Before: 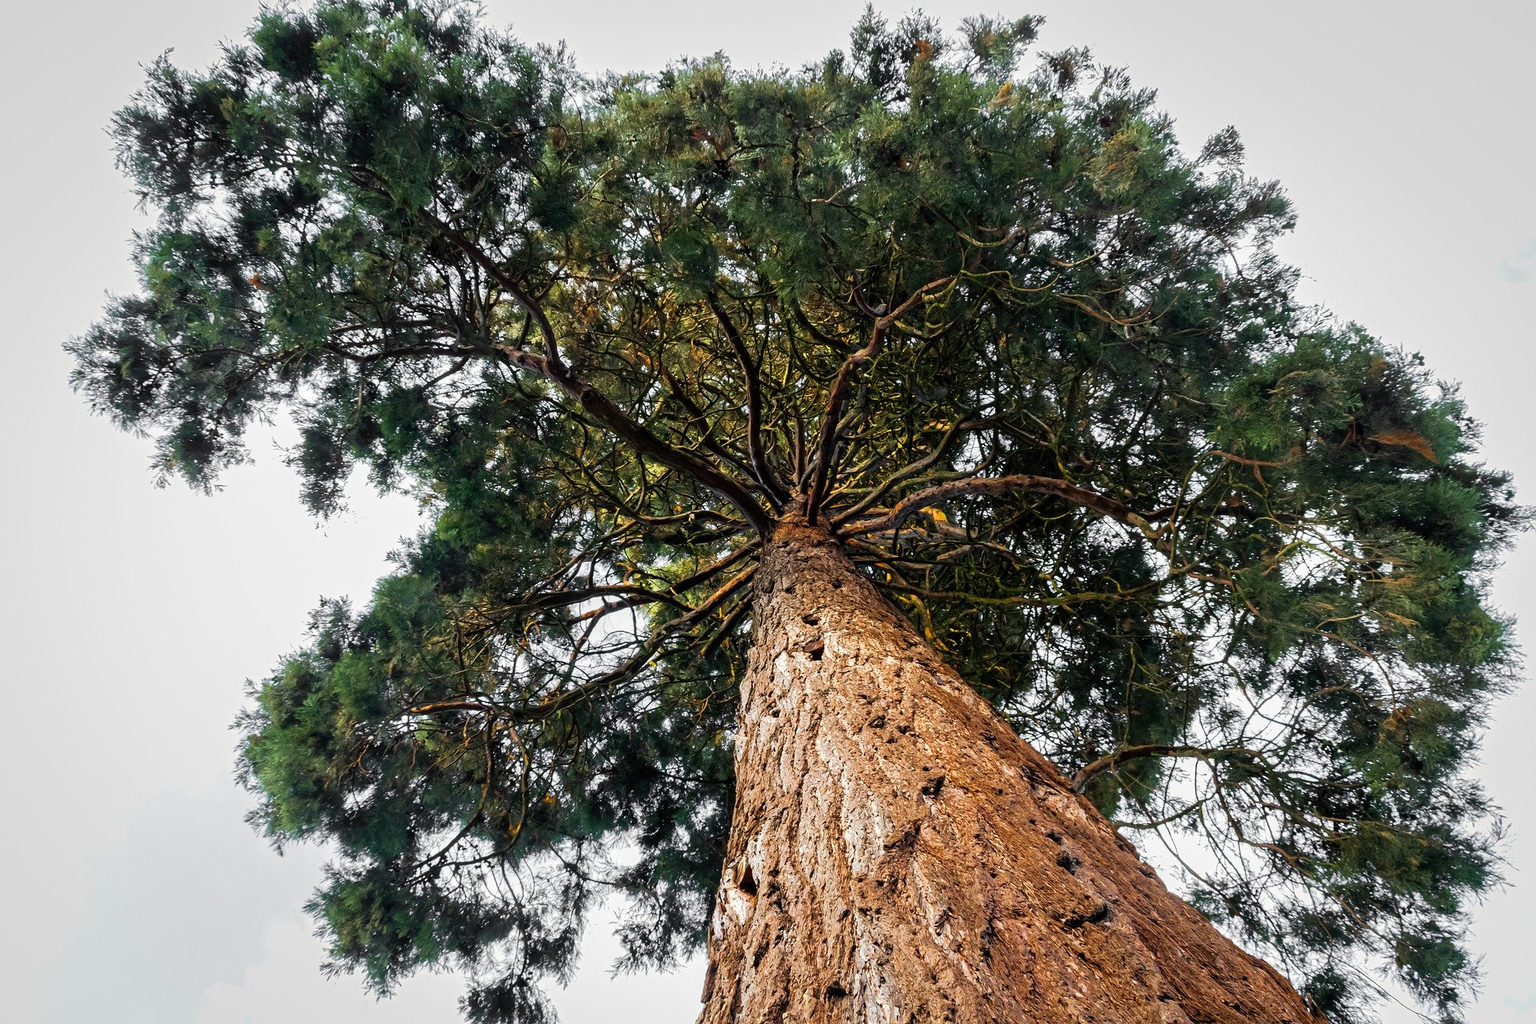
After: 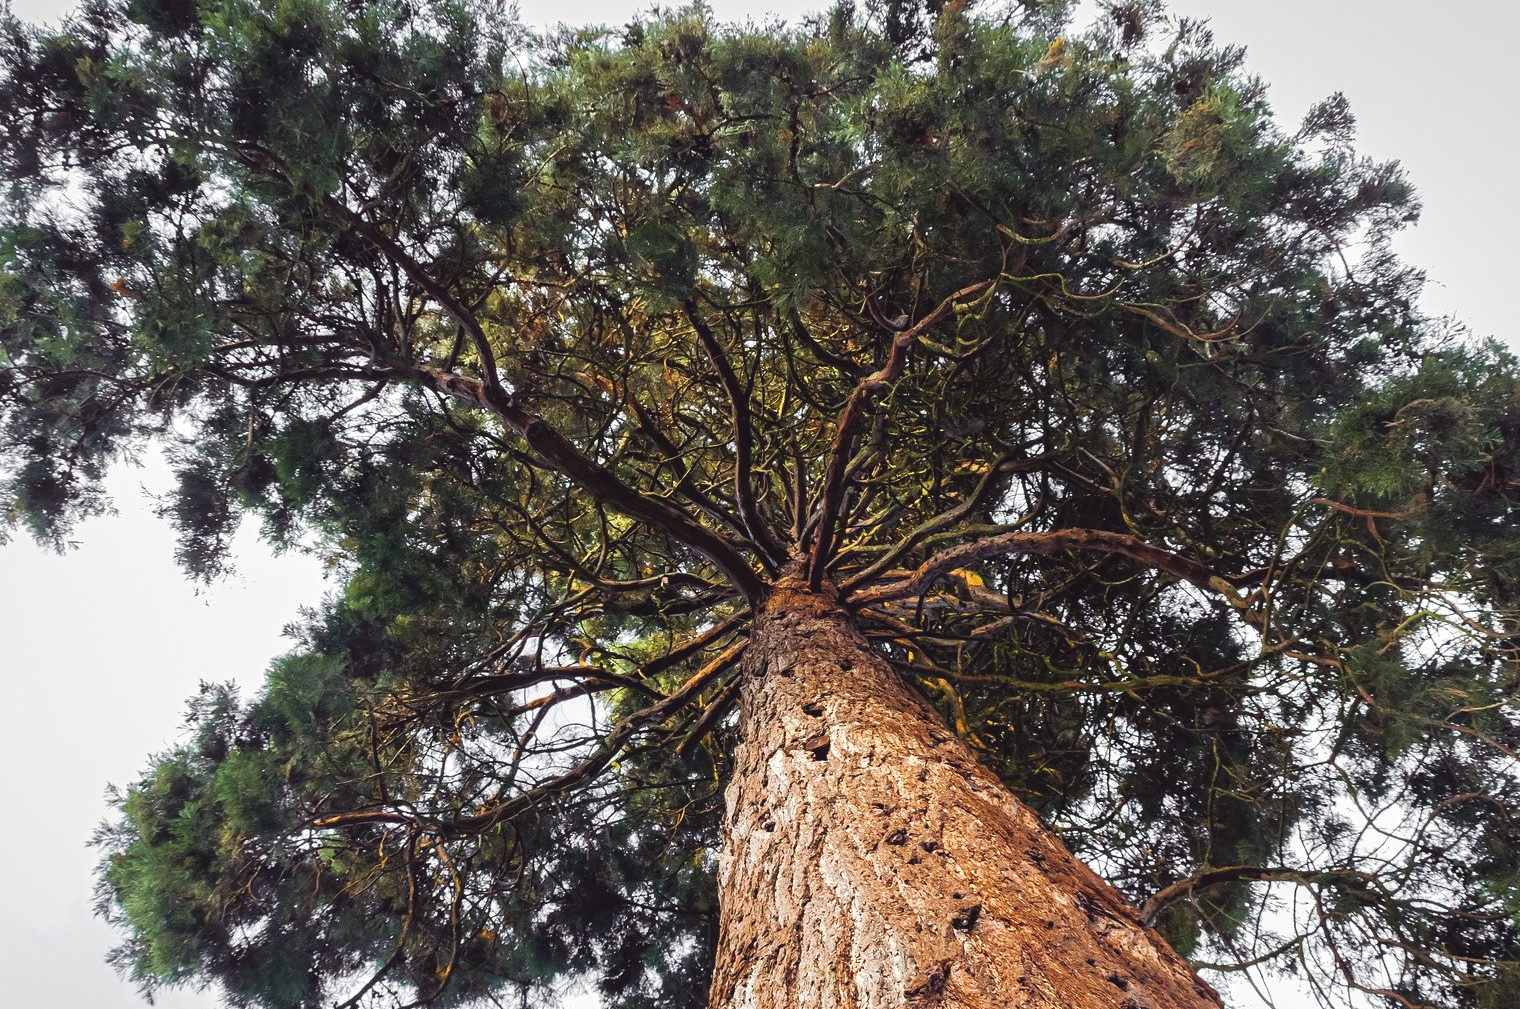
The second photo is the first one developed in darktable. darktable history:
exposure: black level correction -0.007, exposure 0.071 EV, compensate exposure bias true, compensate highlight preservation false
crop and rotate: left 10.466%, top 5.124%, right 10.359%, bottom 16.018%
color balance rgb: shadows lift › chroma 6.382%, shadows lift › hue 304.6°, perceptual saturation grading › global saturation 0.652%
